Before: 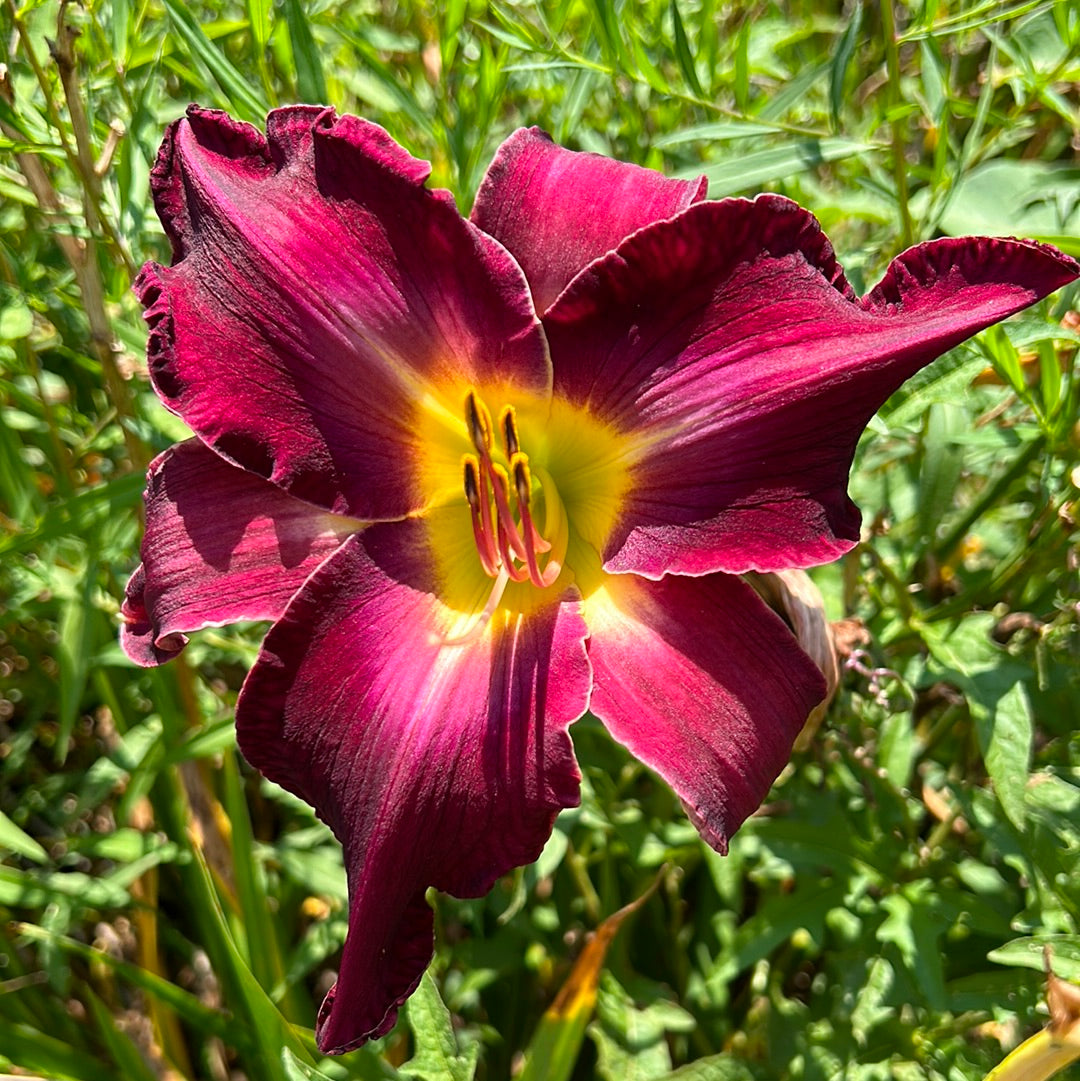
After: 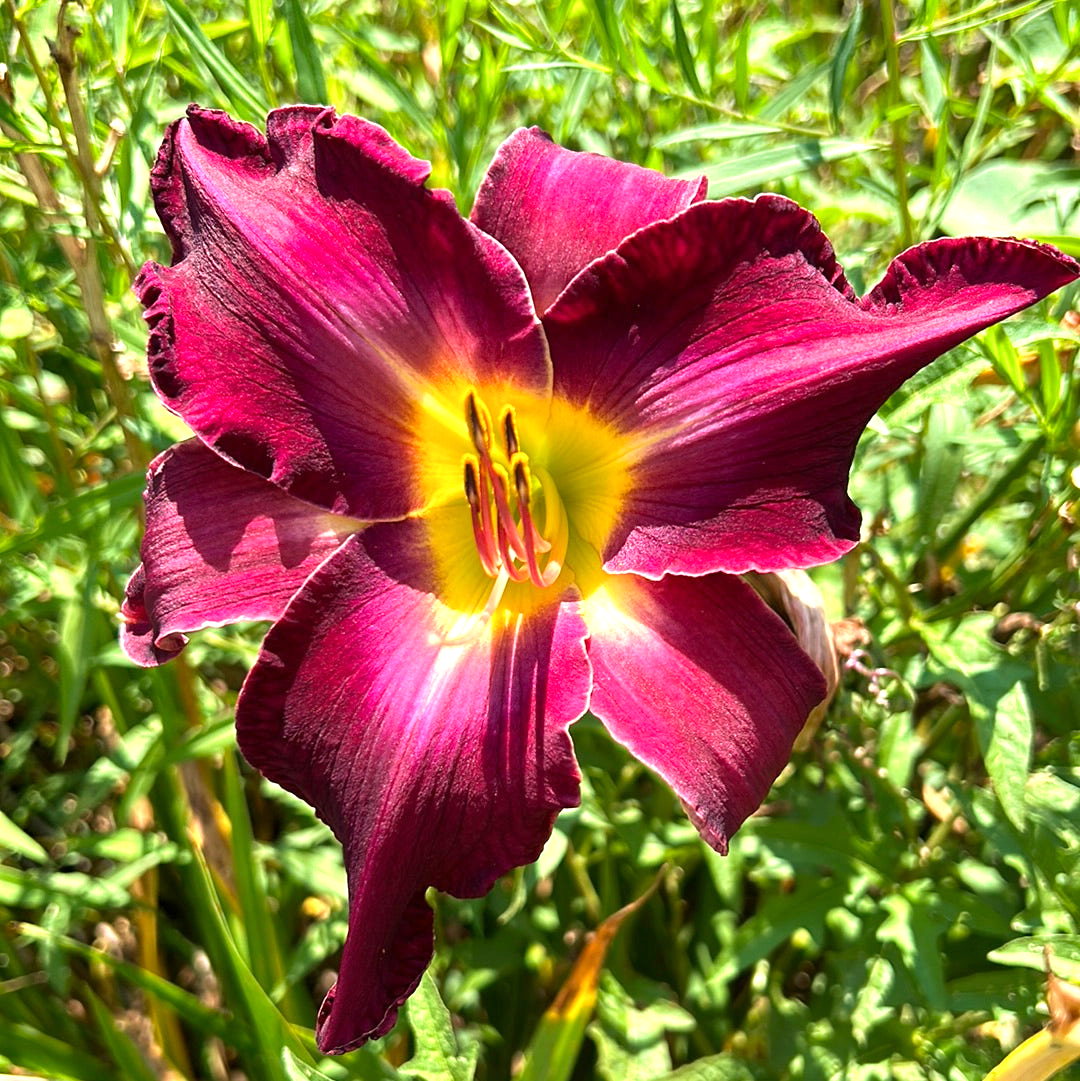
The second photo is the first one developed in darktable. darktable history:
exposure: exposure 0.6 EV, compensate highlight preservation false
velvia: on, module defaults
